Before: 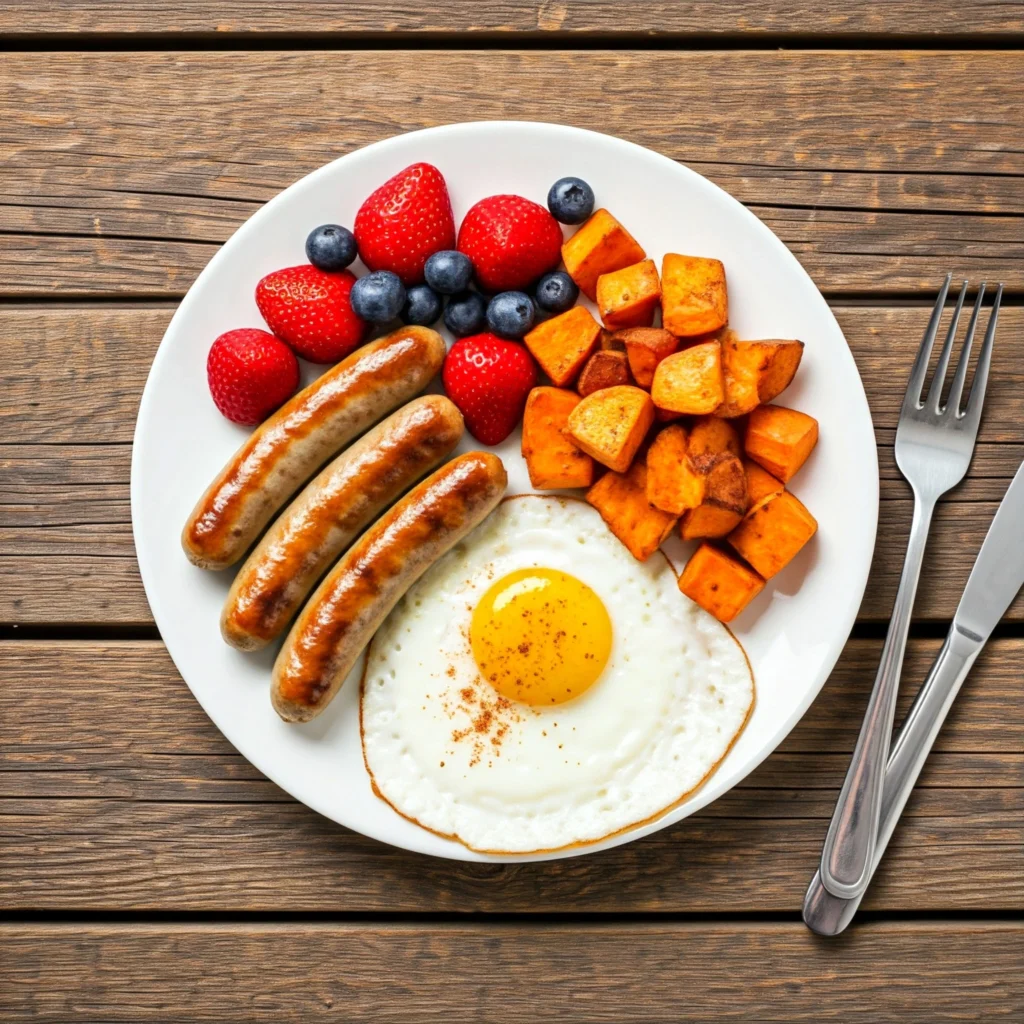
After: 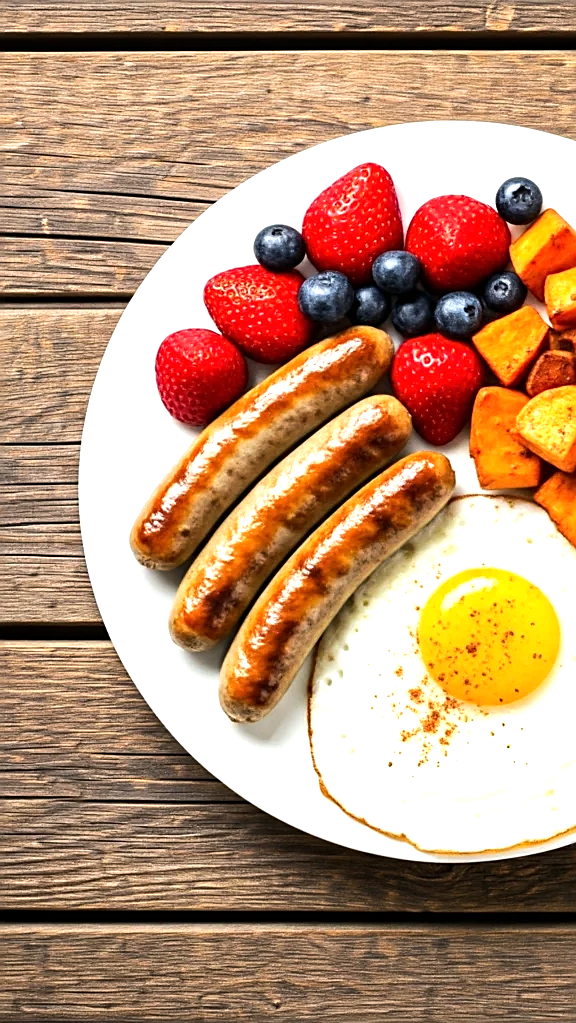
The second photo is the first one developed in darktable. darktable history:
tone equalizer: -8 EV -0.75 EV, -7 EV -0.7 EV, -6 EV -0.6 EV, -5 EV -0.4 EV, -3 EV 0.4 EV, -2 EV 0.6 EV, -1 EV 0.7 EV, +0 EV 0.75 EV, edges refinement/feathering 500, mask exposure compensation -1.57 EV, preserve details no
sharpen: on, module defaults
crop: left 5.114%, right 38.589%
